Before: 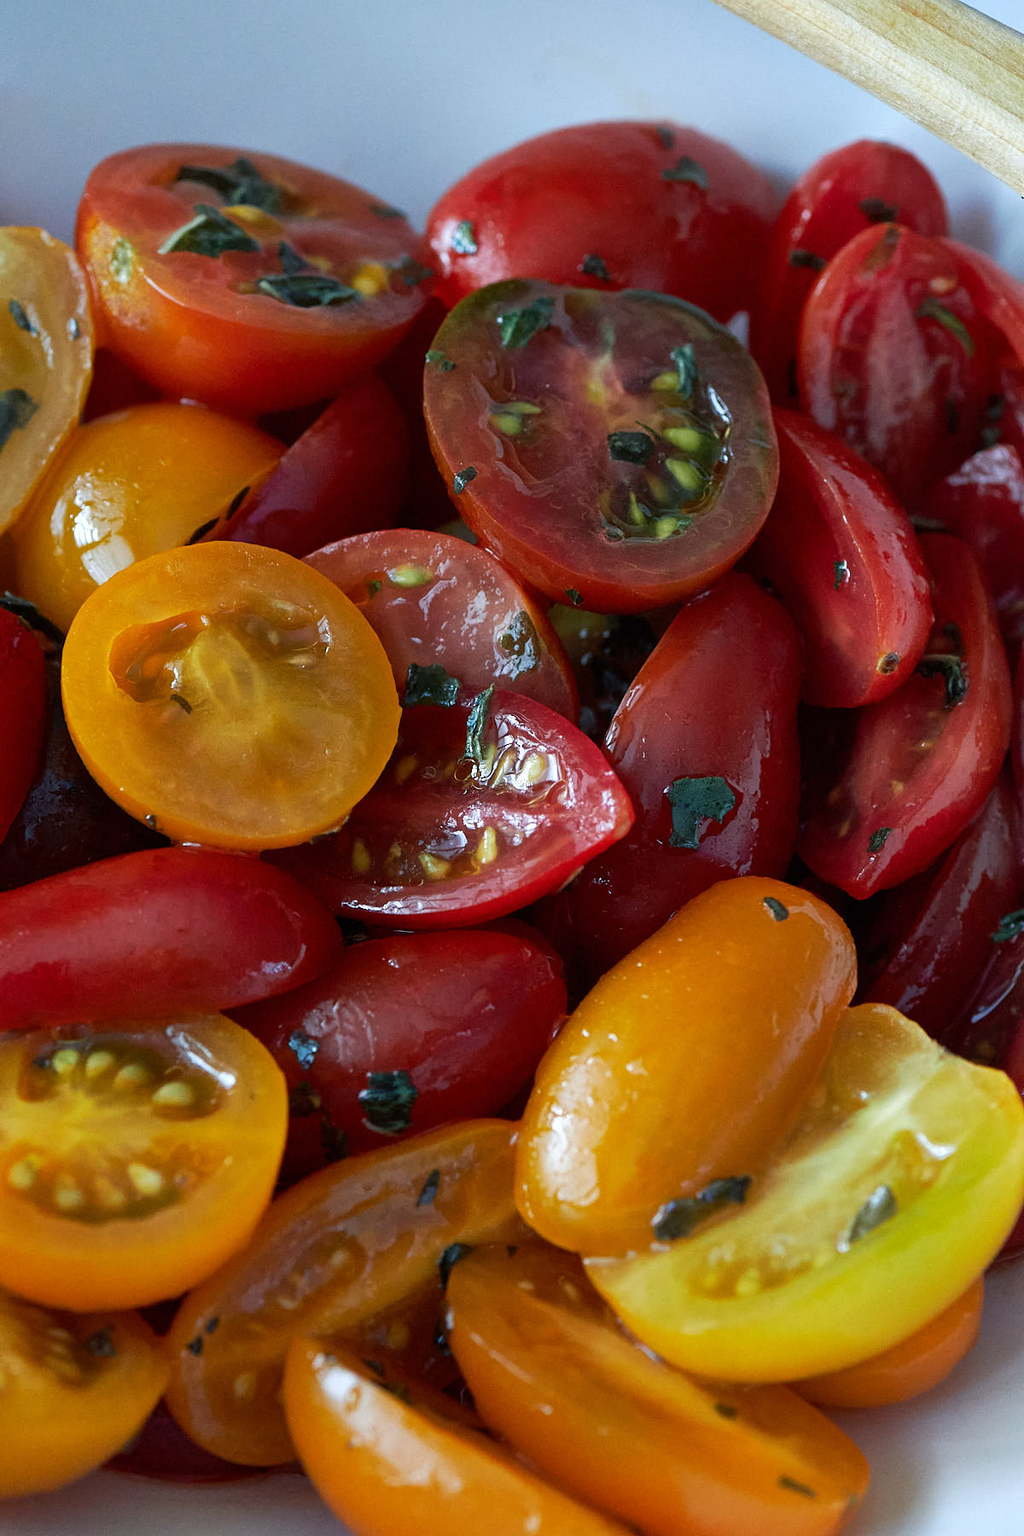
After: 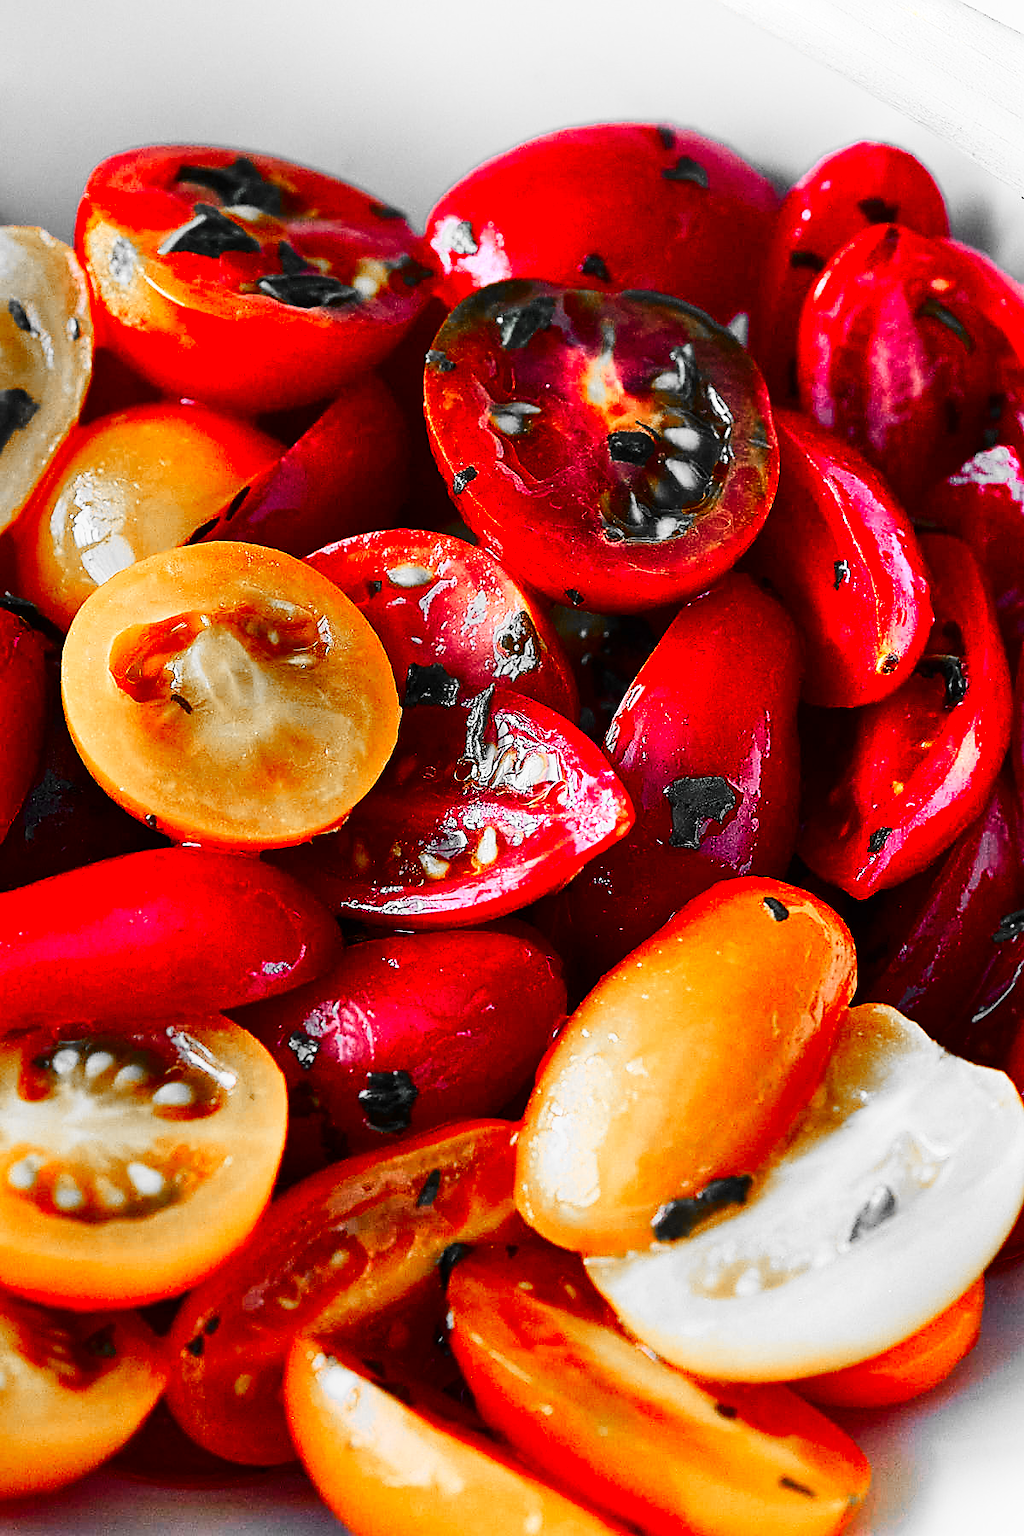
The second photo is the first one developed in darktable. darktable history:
contrast brightness saturation: contrast 0.263, brightness 0.025, saturation 0.878
base curve: curves: ch0 [(0, 0) (0.028, 0.03) (0.121, 0.232) (0.46, 0.748) (0.859, 0.968) (1, 1)], preserve colors none
exposure: black level correction 0, exposure -0.739 EV, compensate highlight preservation false
shadows and highlights: highlights 71.59, soften with gaussian
color zones: curves: ch0 [(0, 0.65) (0.096, 0.644) (0.221, 0.539) (0.429, 0.5) (0.571, 0.5) (0.714, 0.5) (0.857, 0.5) (1, 0.65)]; ch1 [(0, 0.5) (0.143, 0.5) (0.257, -0.002) (0.429, 0.04) (0.571, -0.001) (0.714, -0.015) (0.857, 0.024) (1, 0.5)]
sharpen: radius 1.374, amount 1.255, threshold 0.74
